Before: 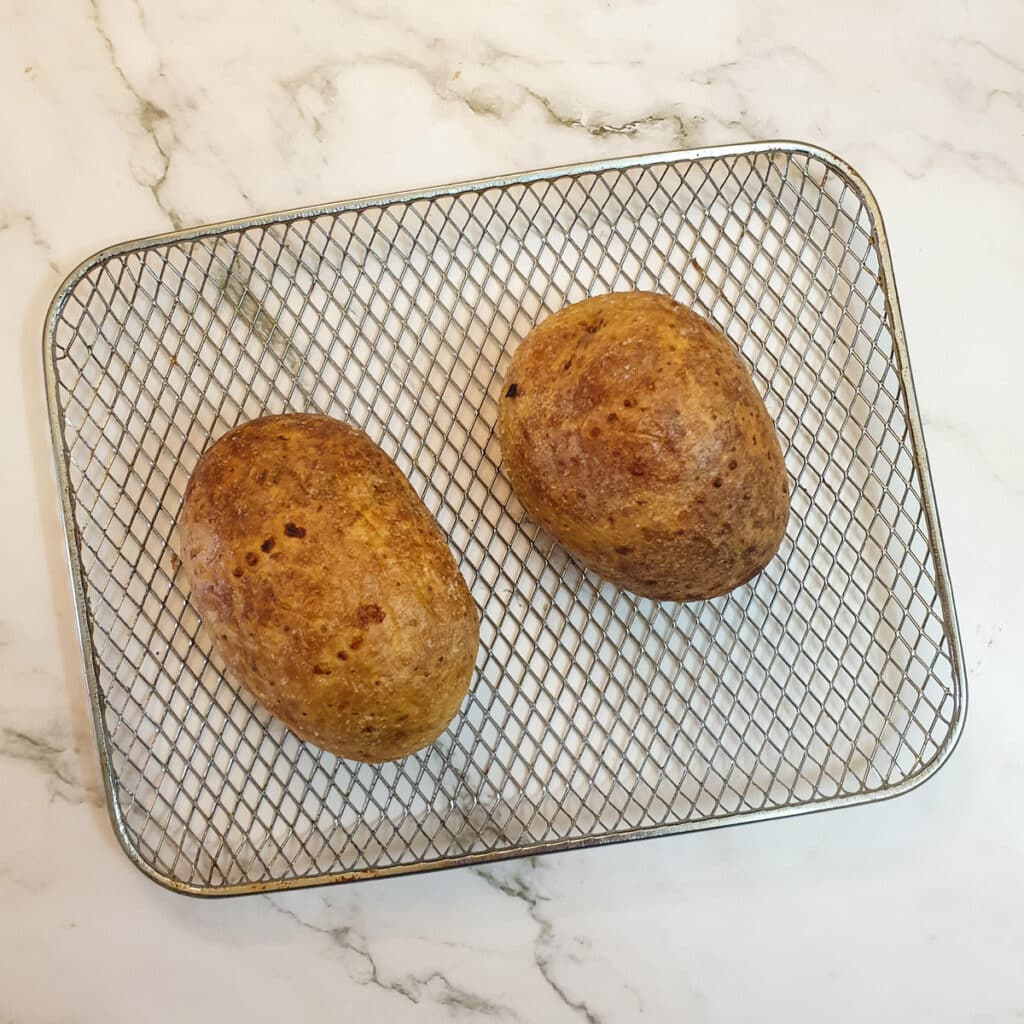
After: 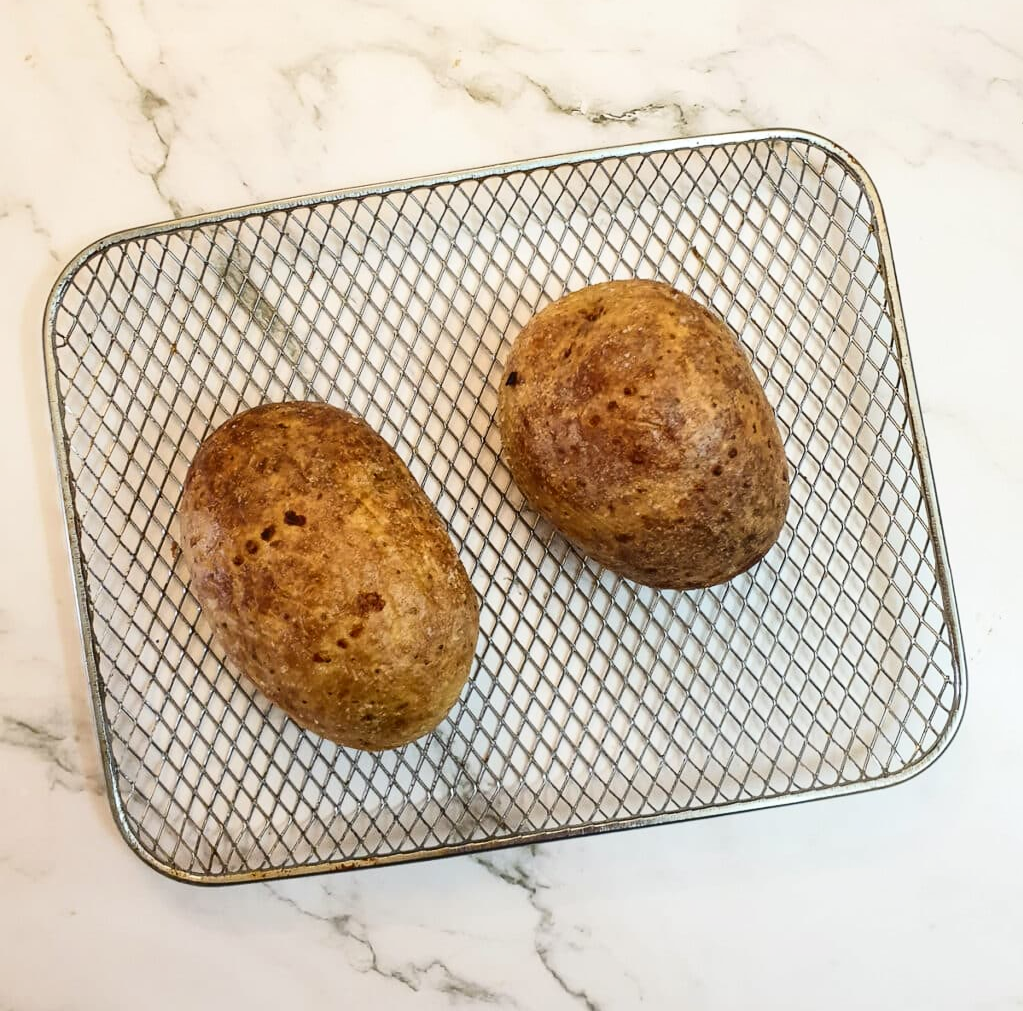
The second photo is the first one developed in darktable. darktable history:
contrast brightness saturation: contrast 0.218
crop: top 1.243%, right 0.039%
